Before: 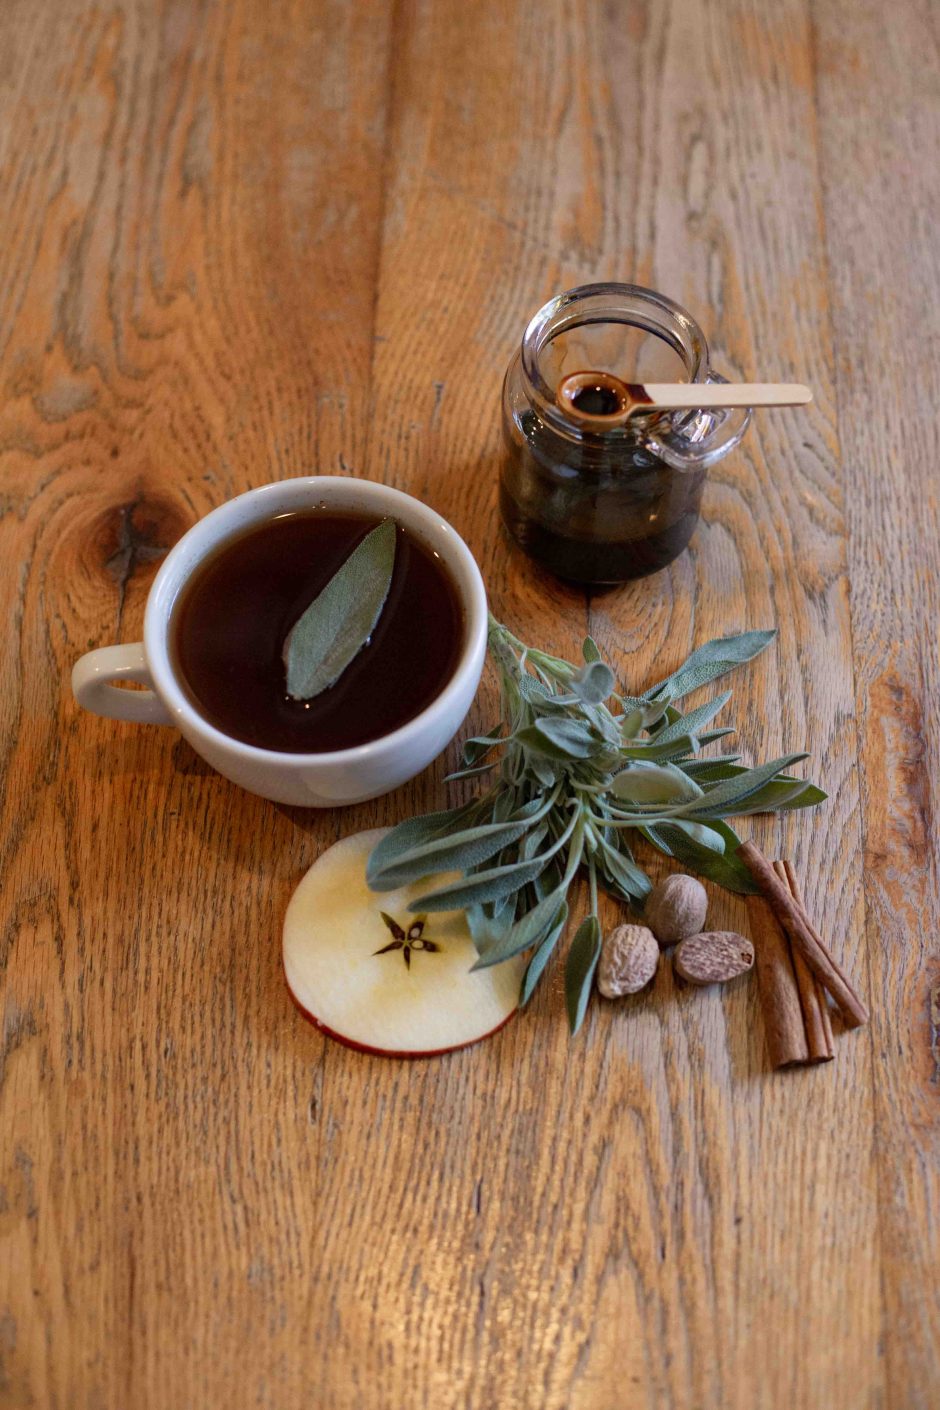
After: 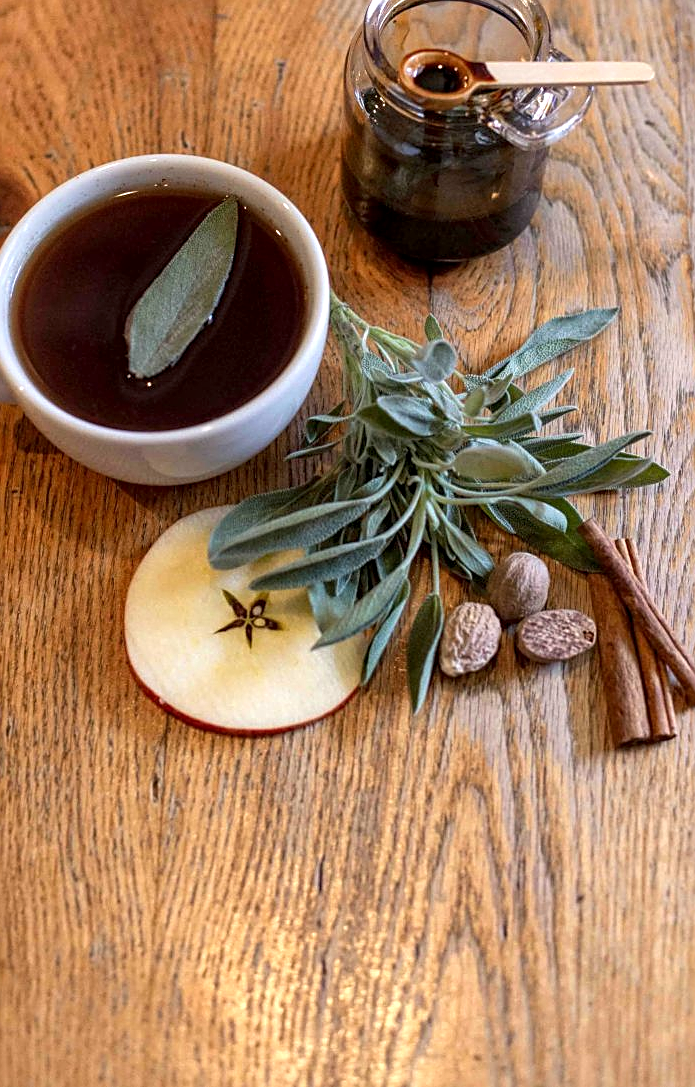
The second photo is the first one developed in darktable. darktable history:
sharpen: on, module defaults
exposure: black level correction 0.001, exposure 0.5 EV, compensate exposure bias true, compensate highlight preservation false
local contrast: on, module defaults
tone equalizer: on, module defaults
crop: left 16.871%, top 22.857%, right 9.116%
